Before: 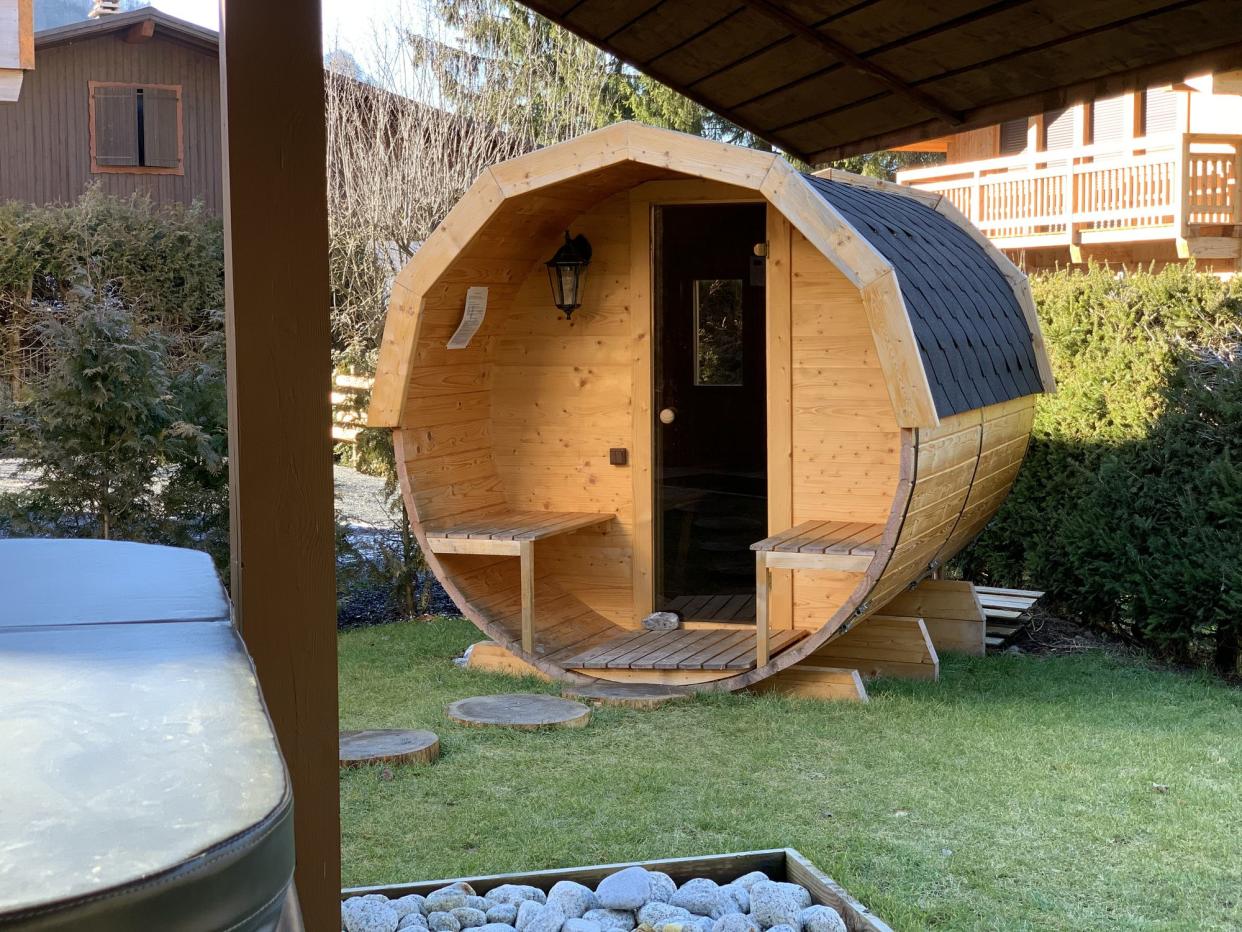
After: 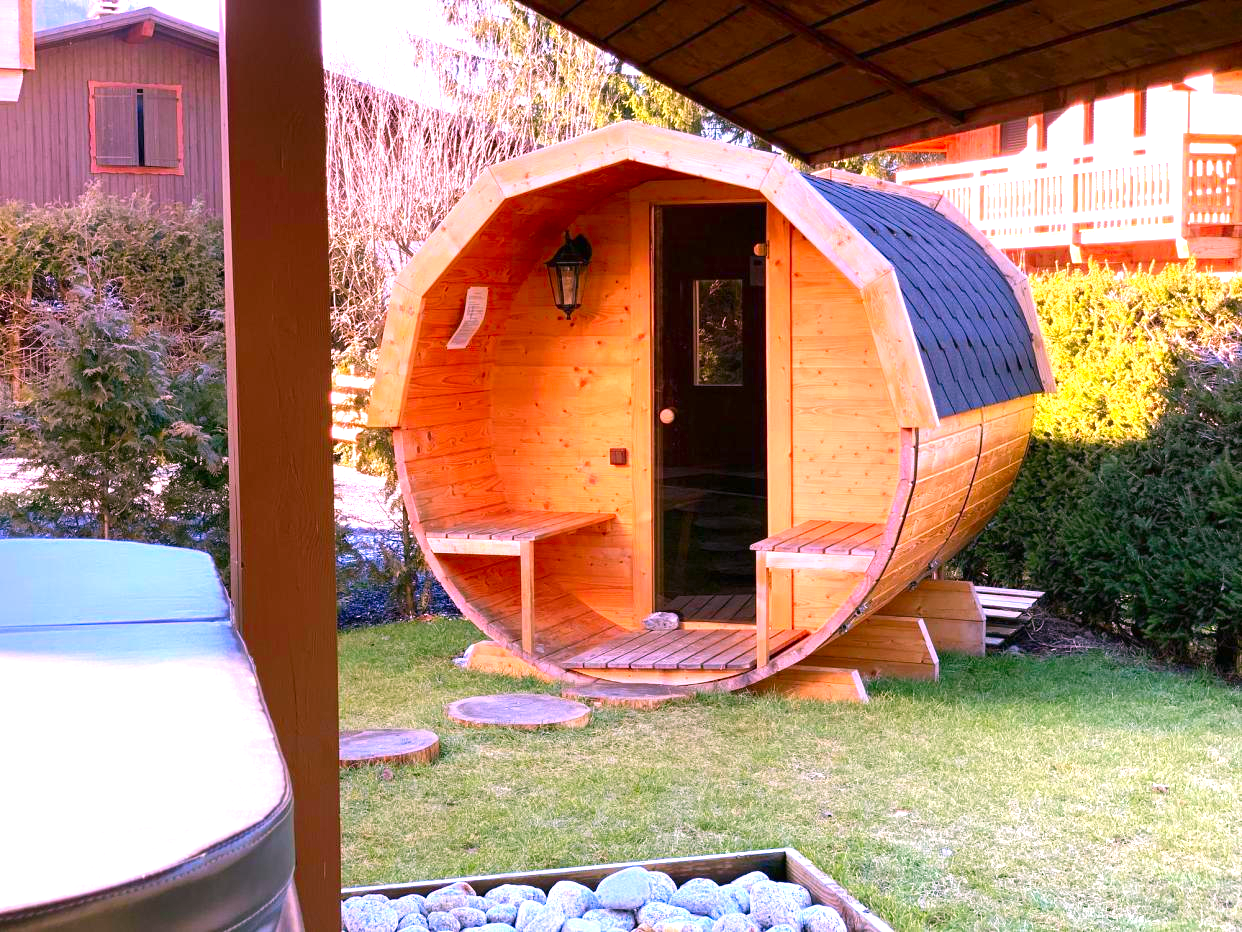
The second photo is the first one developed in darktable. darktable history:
exposure: black level correction 0, exposure 1.1 EV, compensate highlight preservation false
color correction: highlights a* 19.5, highlights b* -11.53, saturation 1.69
